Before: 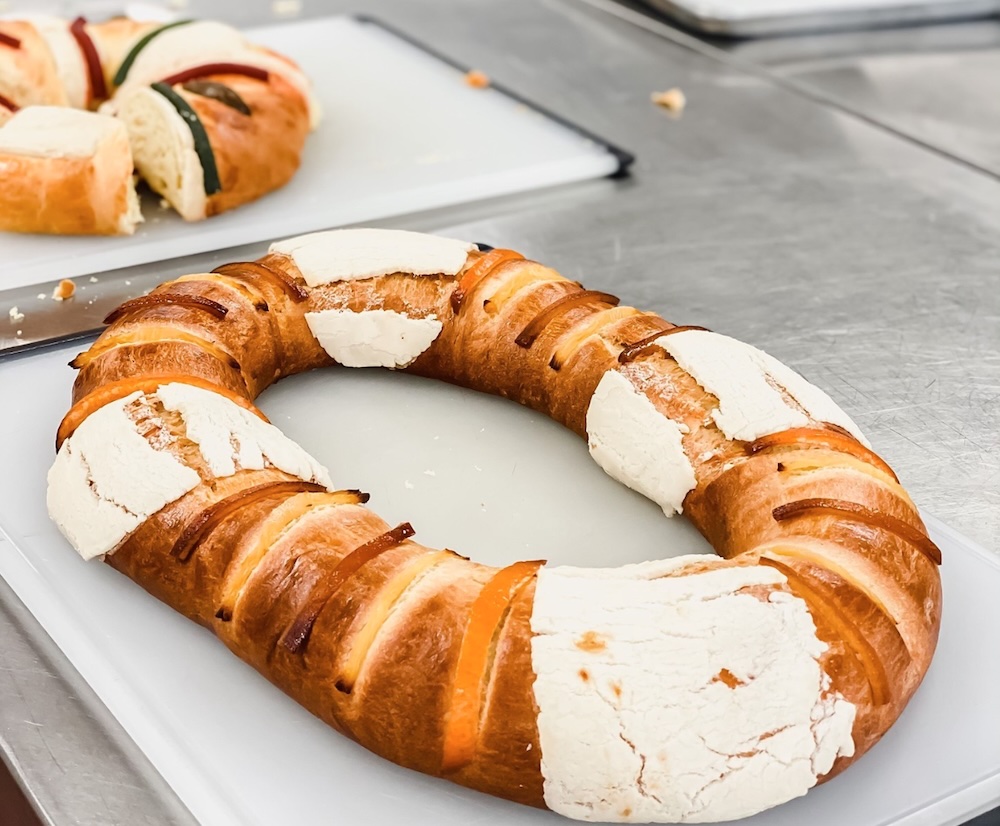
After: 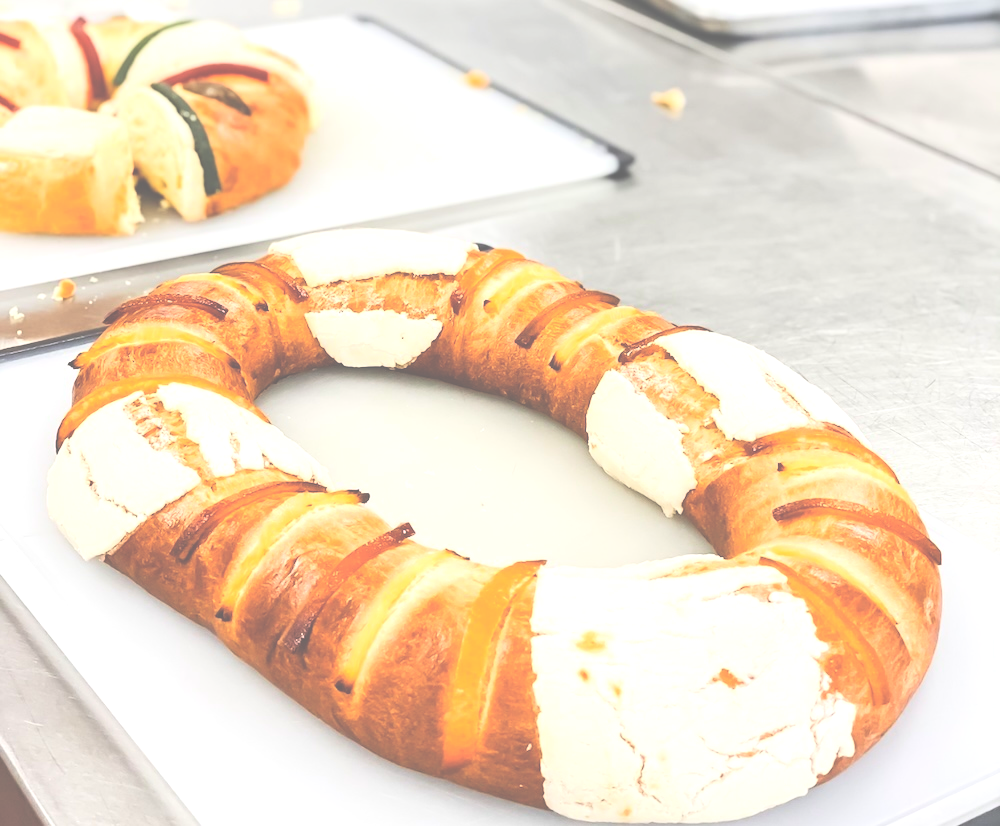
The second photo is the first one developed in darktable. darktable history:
contrast brightness saturation: contrast 0.2, brightness 0.16, saturation 0.22
exposure: black level correction -0.071, exposure 0.5 EV, compensate highlight preservation false
